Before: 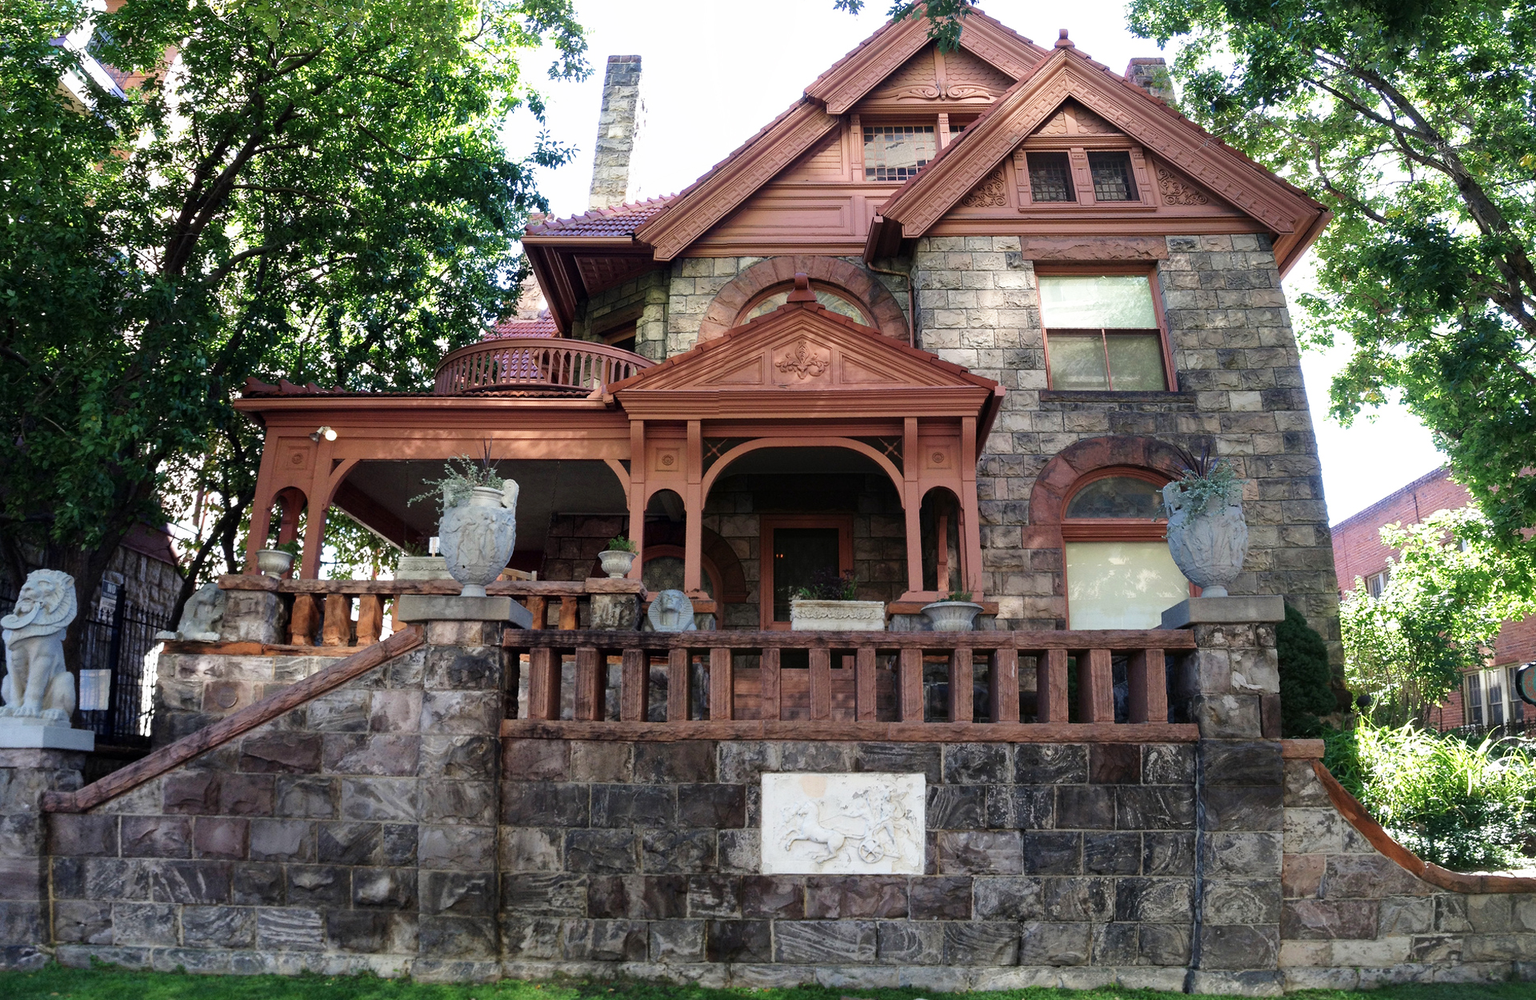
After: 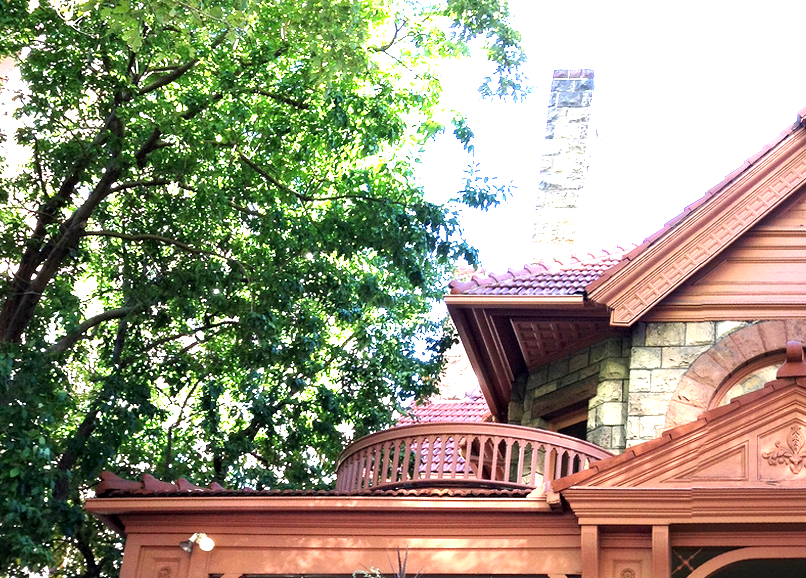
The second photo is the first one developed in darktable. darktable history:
crop and rotate: left 10.817%, top 0.062%, right 47.194%, bottom 53.626%
exposure: black level correction 0.001, exposure 1.398 EV, compensate exposure bias true, compensate highlight preservation false
vignetting: fall-off start 80.87%, fall-off radius 61.59%, brightness -0.384, saturation 0.007, center (0, 0.007), automatic ratio true, width/height ratio 1.418
